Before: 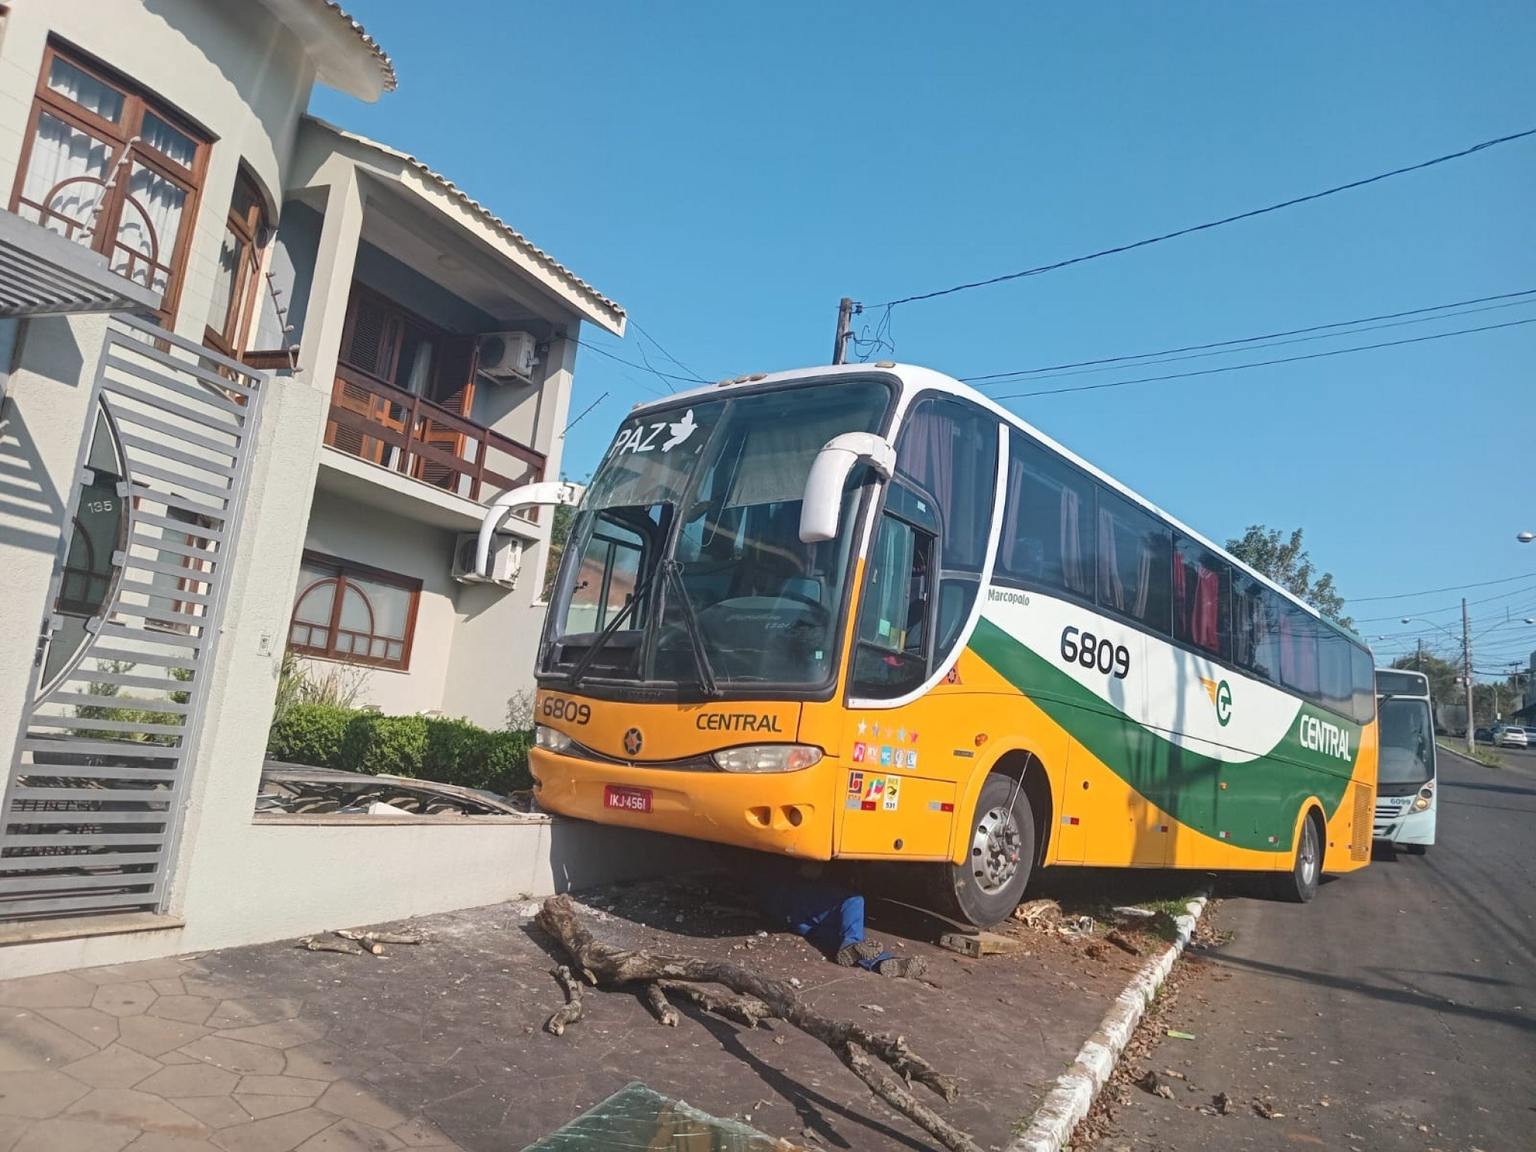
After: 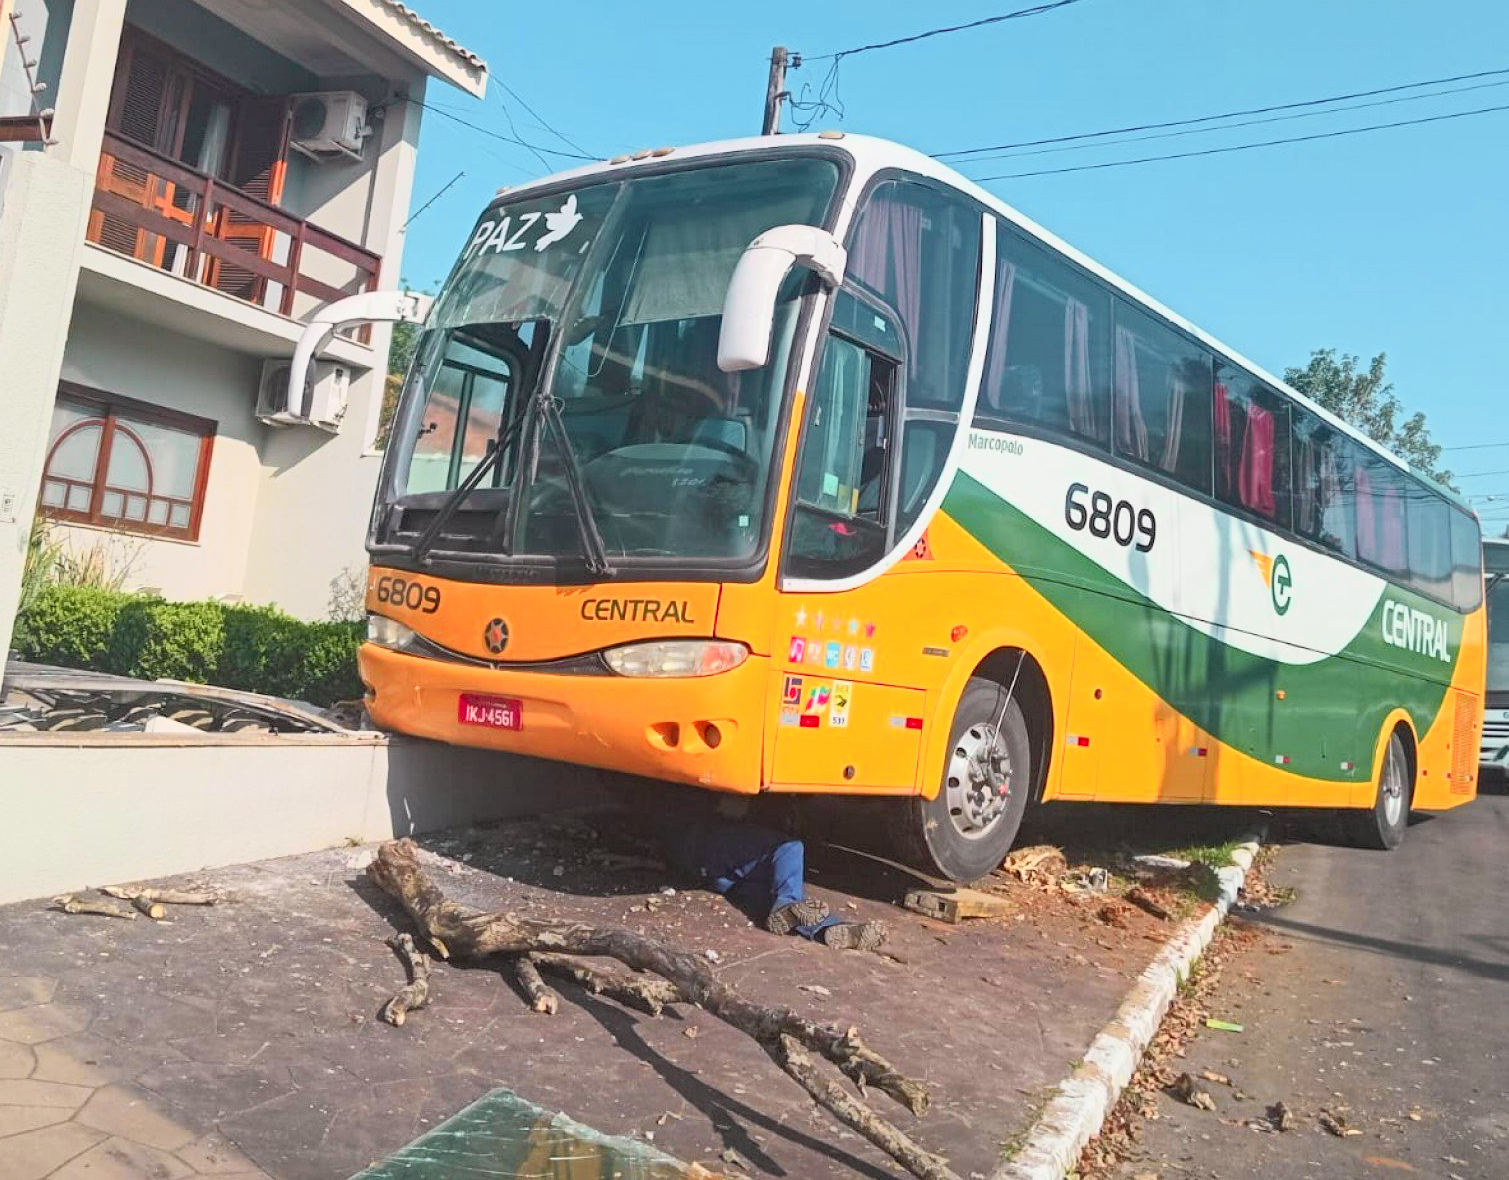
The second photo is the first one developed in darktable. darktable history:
crop: left 16.871%, top 22.857%, right 9.116%
tone curve: curves: ch0 [(0, 0.005) (0.103, 0.097) (0.18, 0.22) (0.4, 0.485) (0.5, 0.612) (0.668, 0.787) (0.823, 0.894) (1, 0.971)]; ch1 [(0, 0) (0.172, 0.123) (0.324, 0.253) (0.396, 0.388) (0.478, 0.461) (0.499, 0.498) (0.522, 0.528) (0.609, 0.686) (0.704, 0.818) (1, 1)]; ch2 [(0, 0) (0.411, 0.424) (0.496, 0.501) (0.515, 0.514) (0.555, 0.585) (0.641, 0.69) (1, 1)], color space Lab, independent channels, preserve colors none
color zones: curves: ch0 [(0, 0.5) (0.143, 0.5) (0.286, 0.5) (0.429, 0.5) (0.571, 0.5) (0.714, 0.476) (0.857, 0.5) (1, 0.5)]; ch2 [(0, 0.5) (0.143, 0.5) (0.286, 0.5) (0.429, 0.5) (0.571, 0.5) (0.714, 0.487) (0.857, 0.5) (1, 0.5)]
